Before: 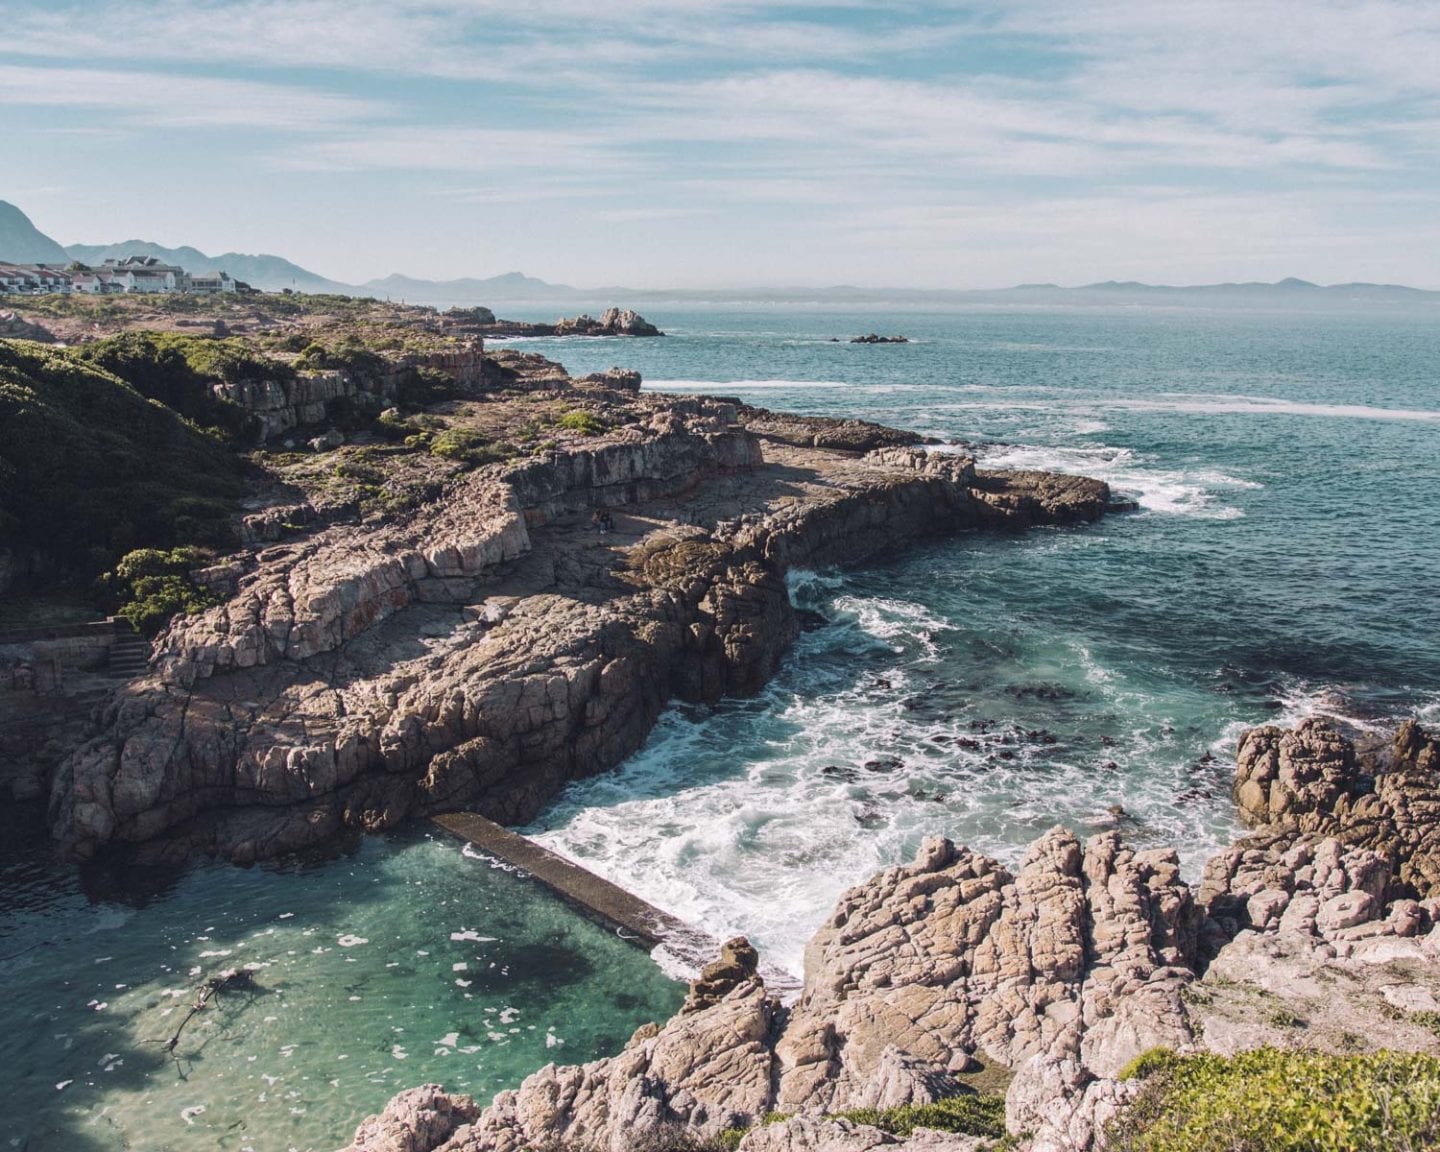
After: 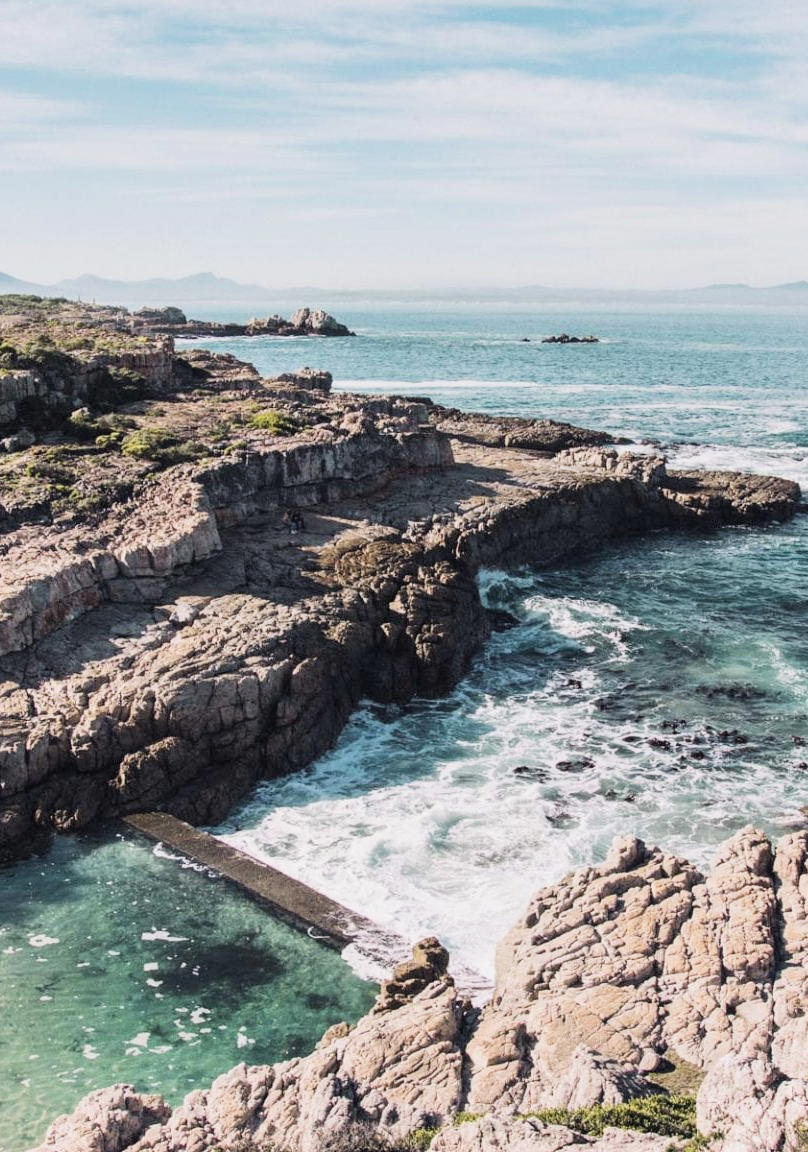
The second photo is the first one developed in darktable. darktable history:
crop: left 21.496%, right 22.363%
filmic rgb: black relative exposure -16 EV, white relative exposure 5.32 EV, hardness 5.93, contrast 1.248
exposure: black level correction 0, exposure 0.499 EV, compensate highlight preservation false
